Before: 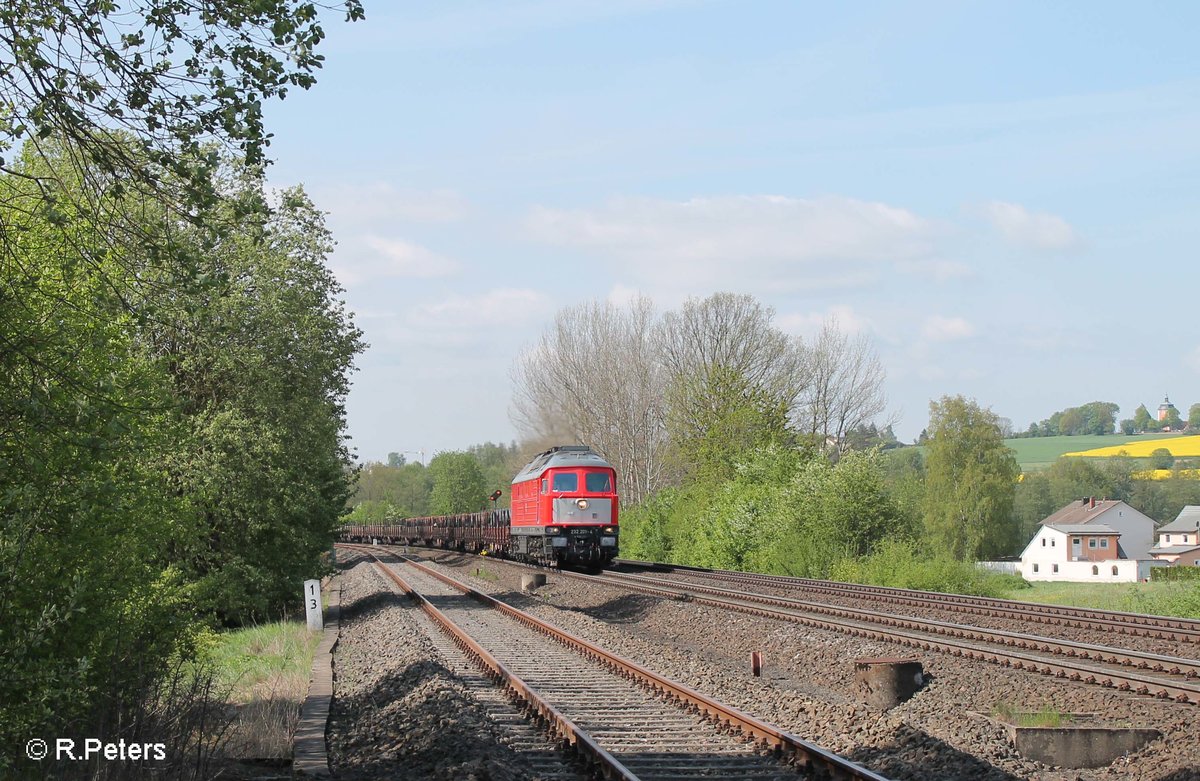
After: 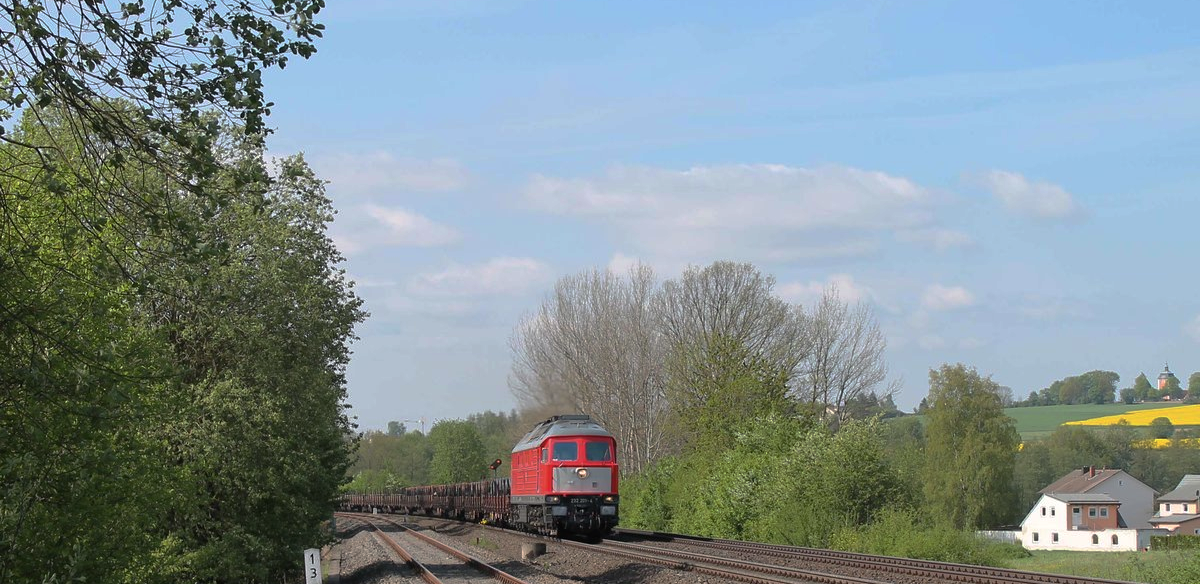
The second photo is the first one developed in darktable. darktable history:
base curve: curves: ch0 [(0, 0) (0.595, 0.418) (1, 1)], preserve colors none
crop: top 4.071%, bottom 21.101%
